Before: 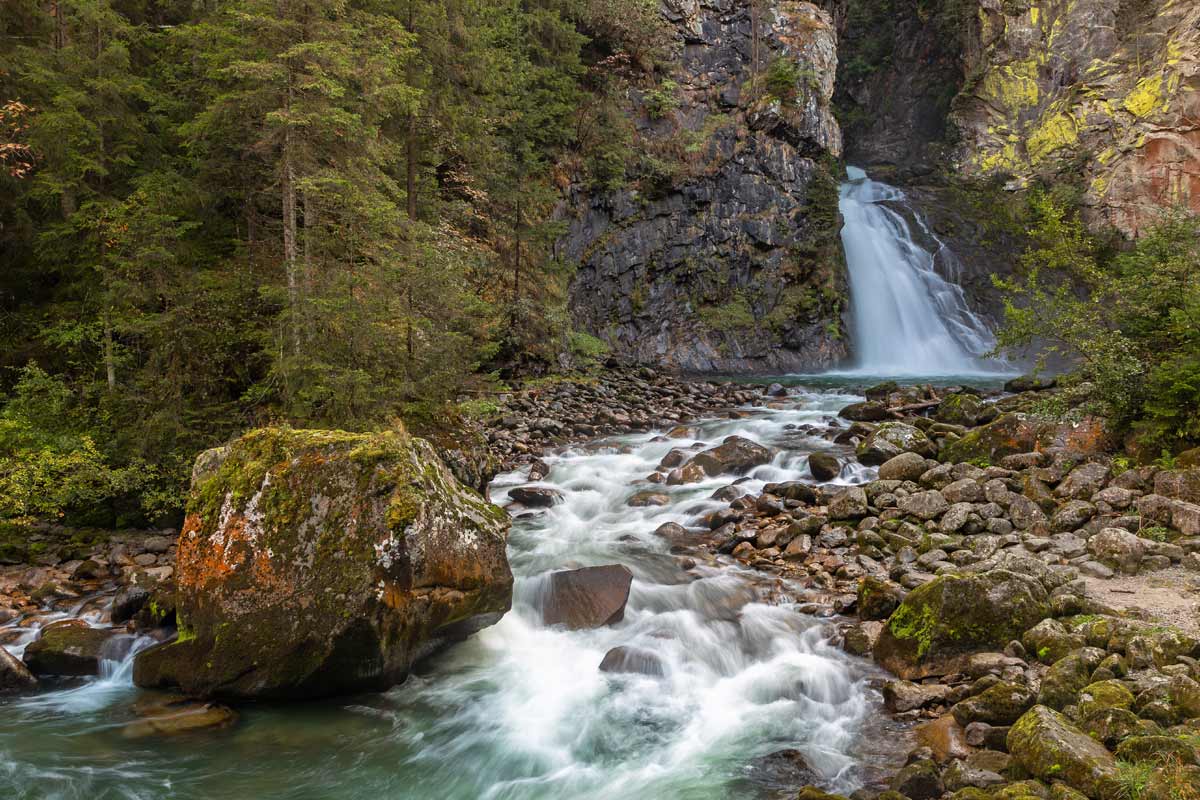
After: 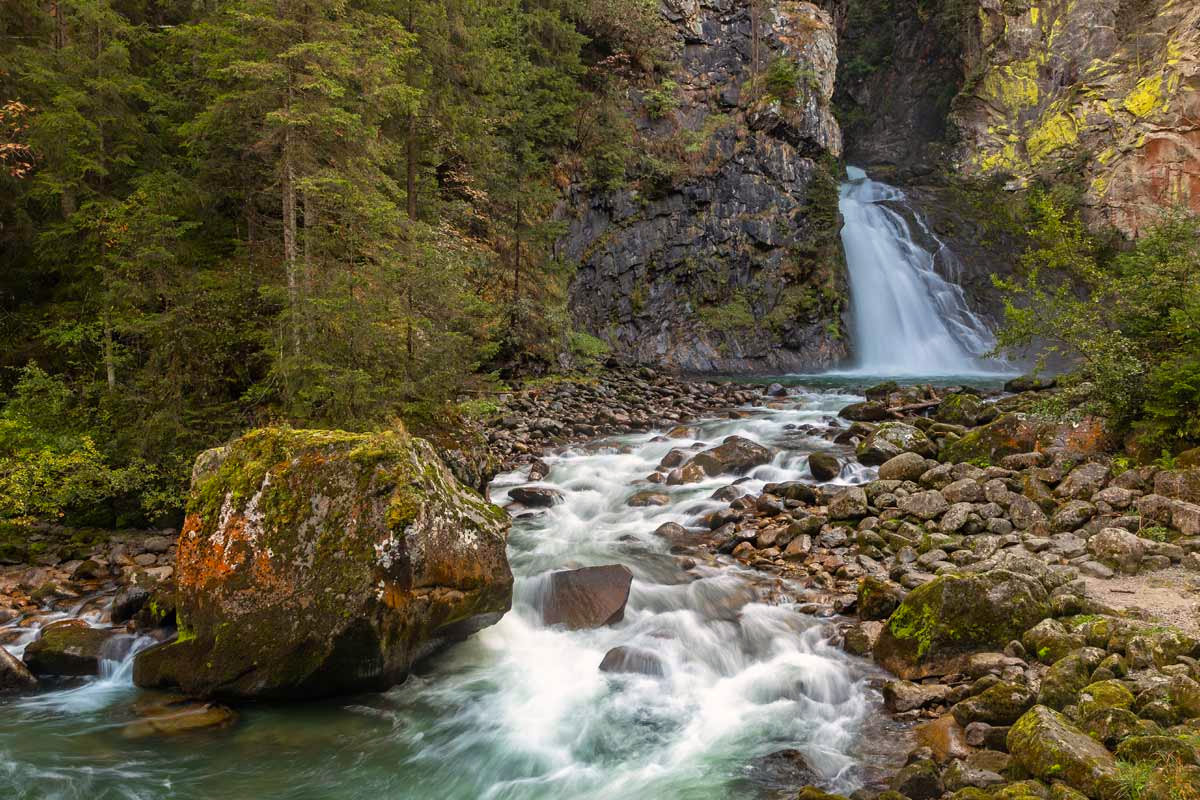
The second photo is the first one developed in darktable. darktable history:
color correction: highlights a* 0.968, highlights b* 2.8, saturation 1.1
